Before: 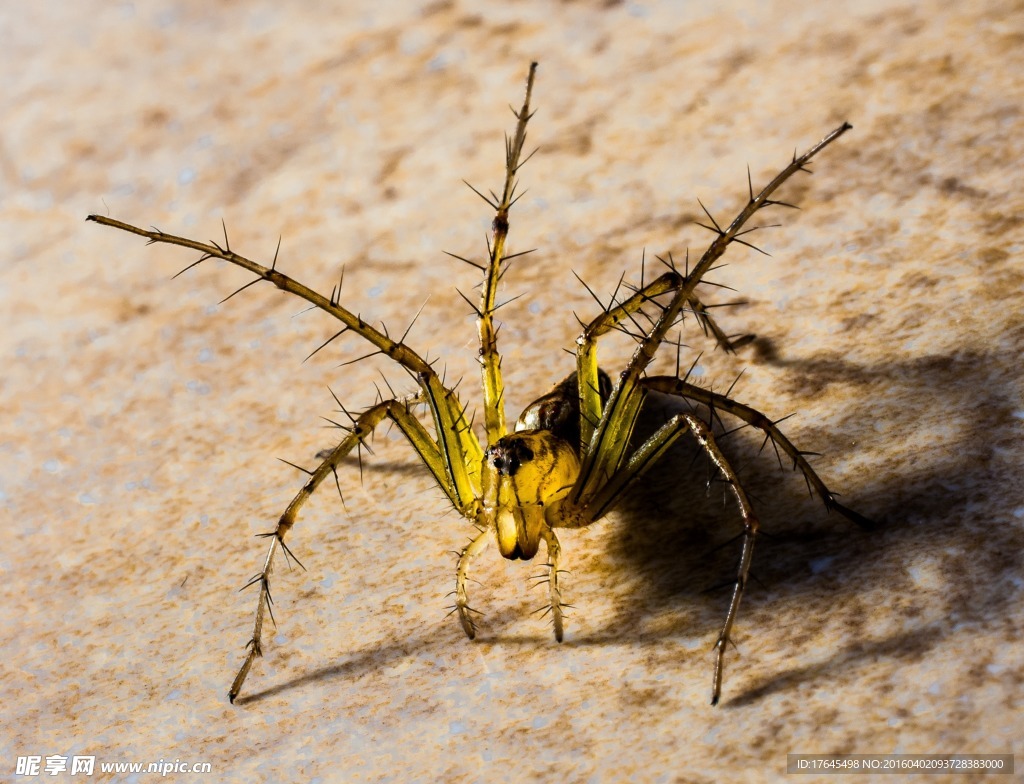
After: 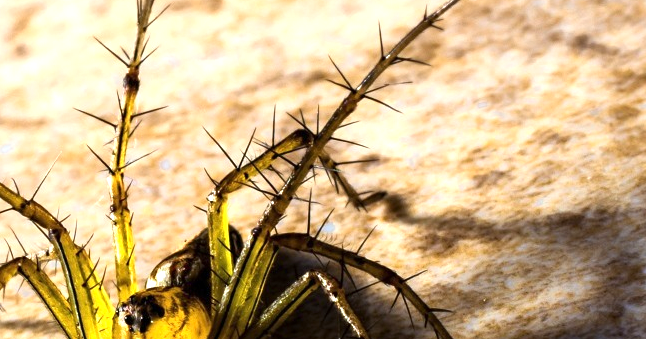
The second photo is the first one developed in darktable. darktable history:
exposure: exposure 0.776 EV, compensate exposure bias true, compensate highlight preservation false
crop: left 36.121%, top 18.296%, right 0.698%, bottom 38.384%
